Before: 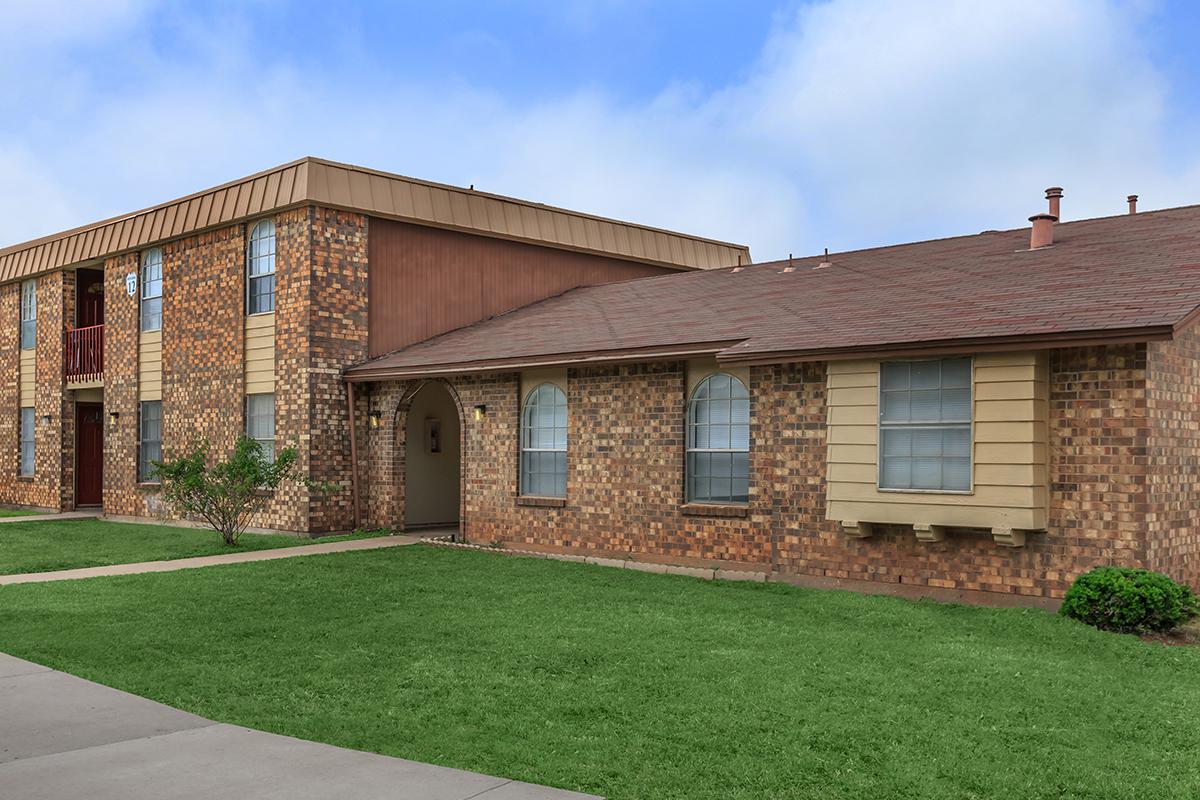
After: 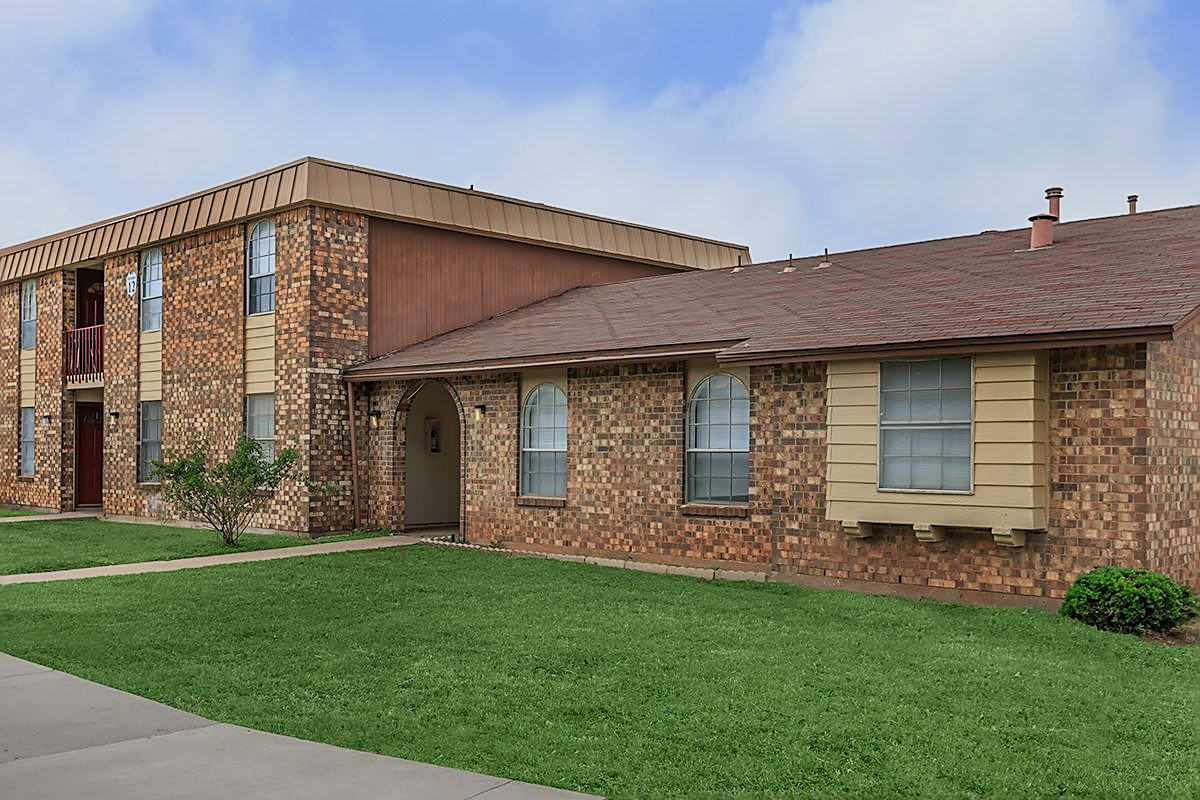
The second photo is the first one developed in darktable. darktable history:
sharpen: on, module defaults
sigmoid: contrast 1.22, skew 0.65
